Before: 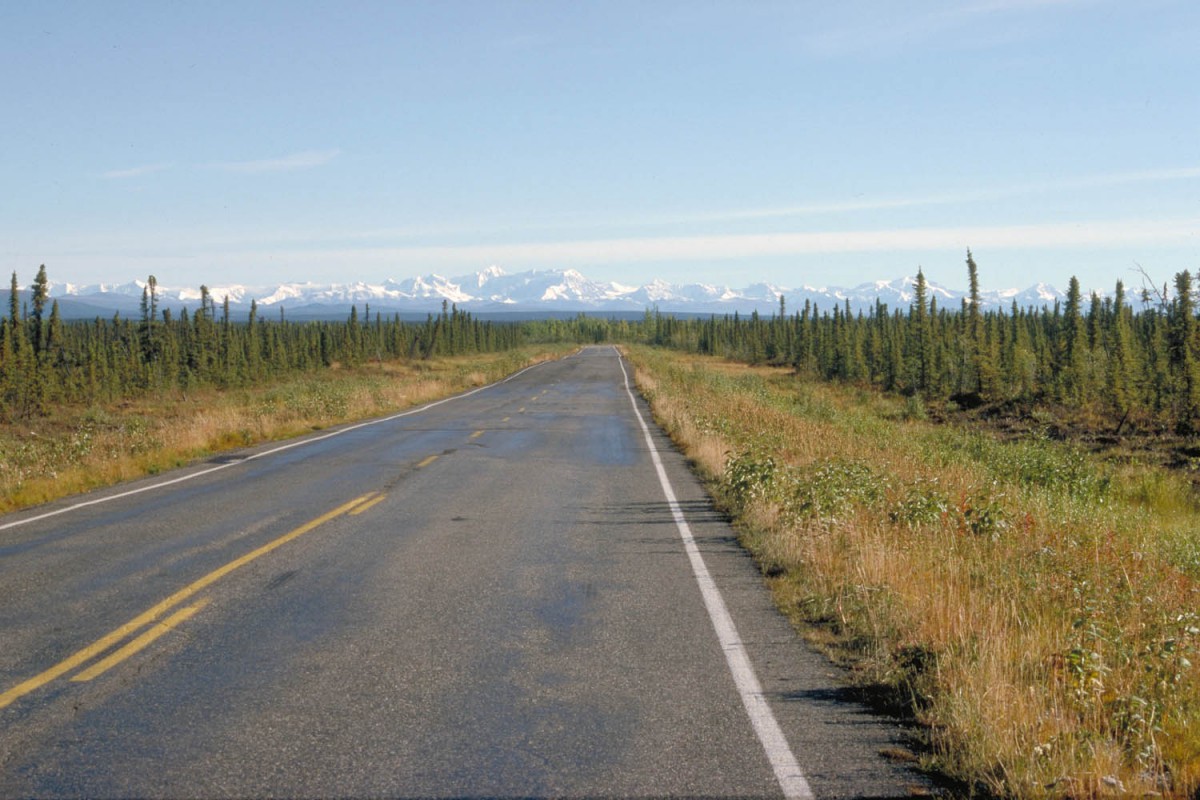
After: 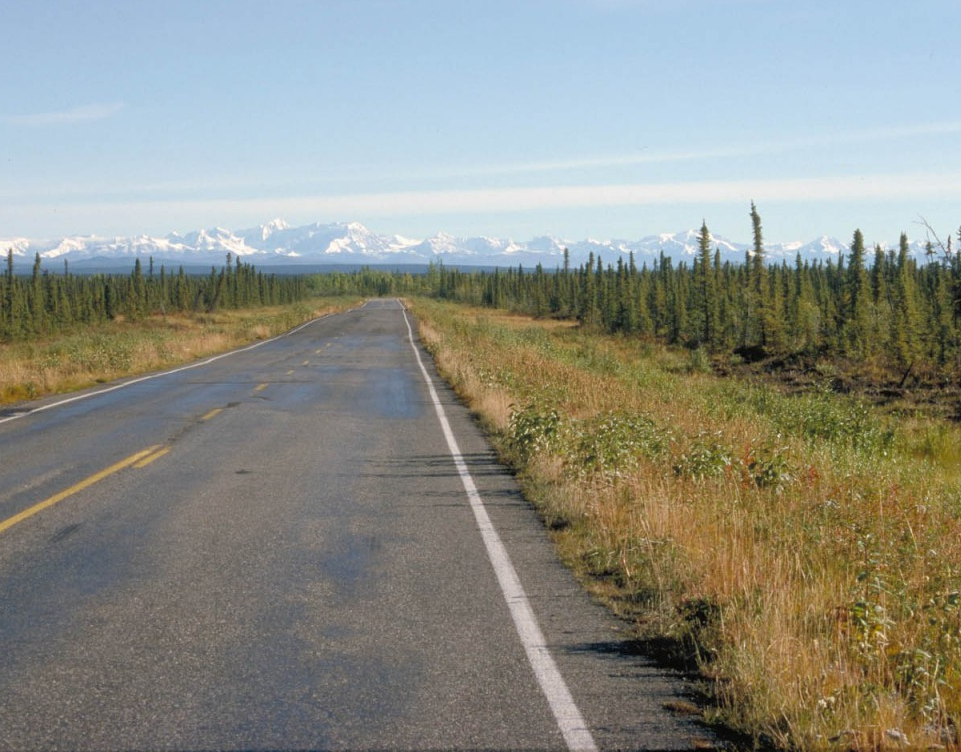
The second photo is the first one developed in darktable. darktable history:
crop and rotate: left 18.068%, top 5.967%, right 1.833%
exposure: exposure -0.02 EV, compensate highlight preservation false
